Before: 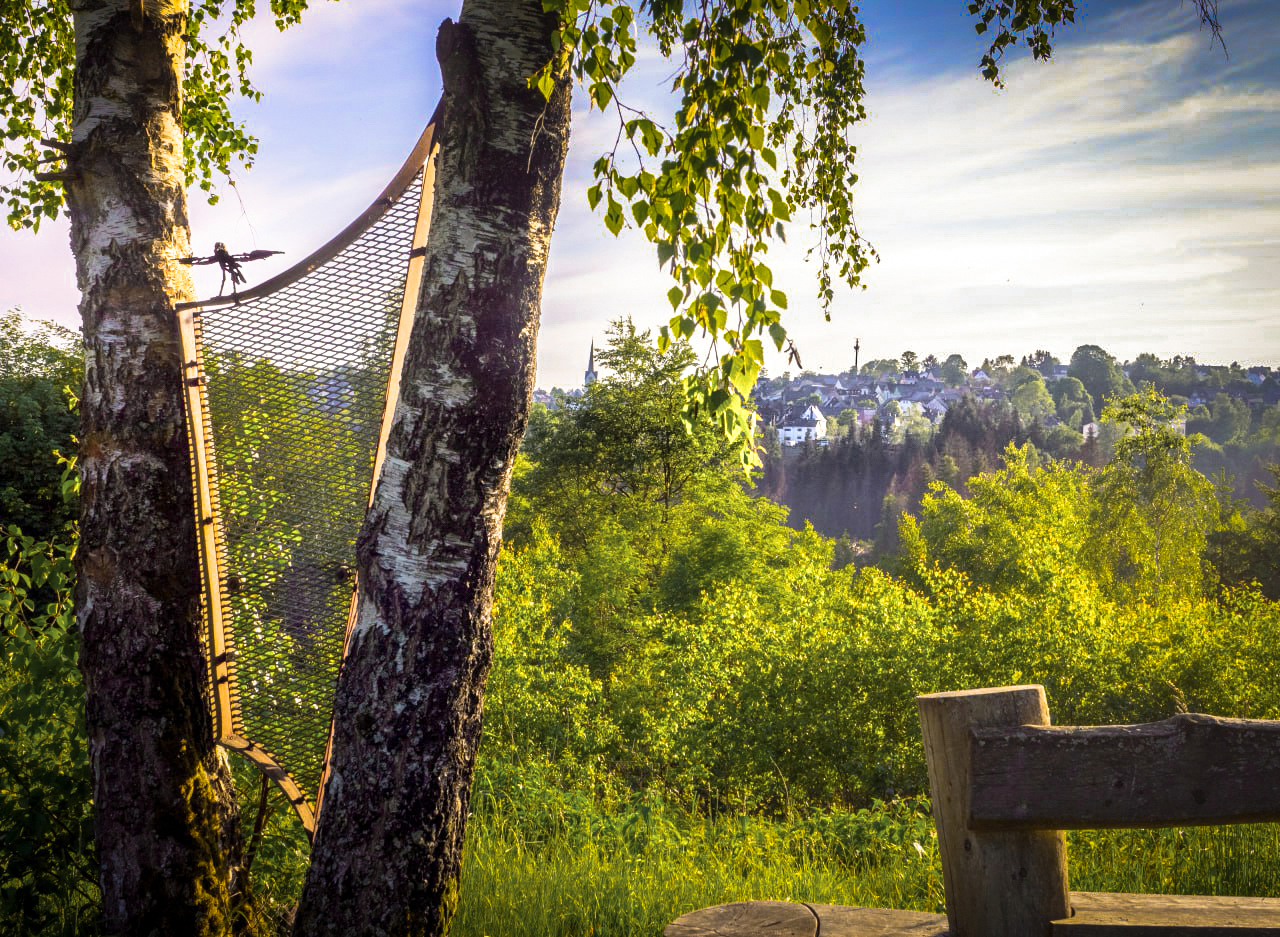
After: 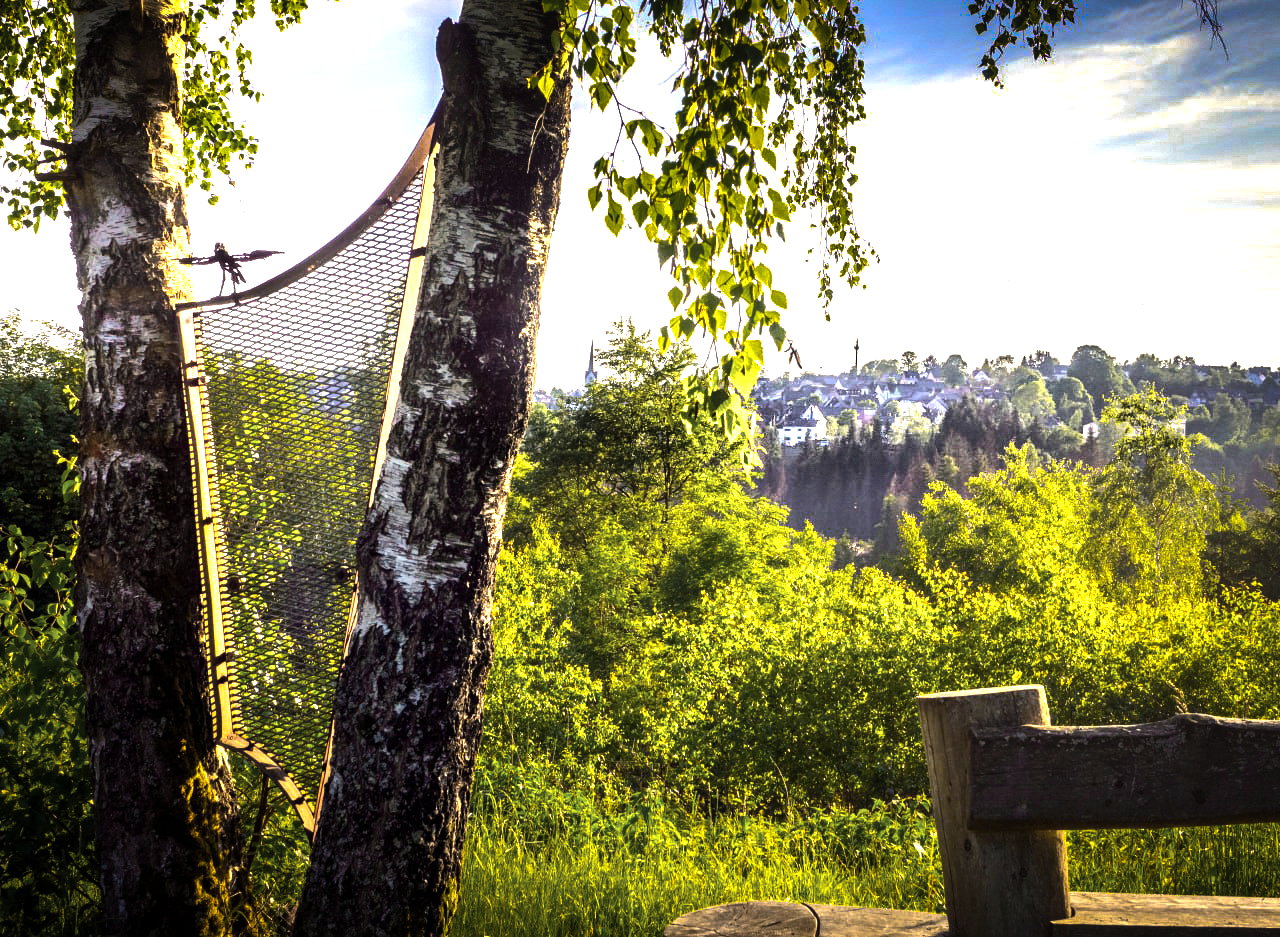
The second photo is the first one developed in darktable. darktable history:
tone equalizer: -8 EV -1.08 EV, -7 EV -1.01 EV, -6 EV -0.867 EV, -5 EV -0.578 EV, -3 EV 0.578 EV, -2 EV 0.867 EV, -1 EV 1.01 EV, +0 EV 1.08 EV, edges refinement/feathering 500, mask exposure compensation -1.57 EV, preserve details no
shadows and highlights: shadows 25, highlights -25
